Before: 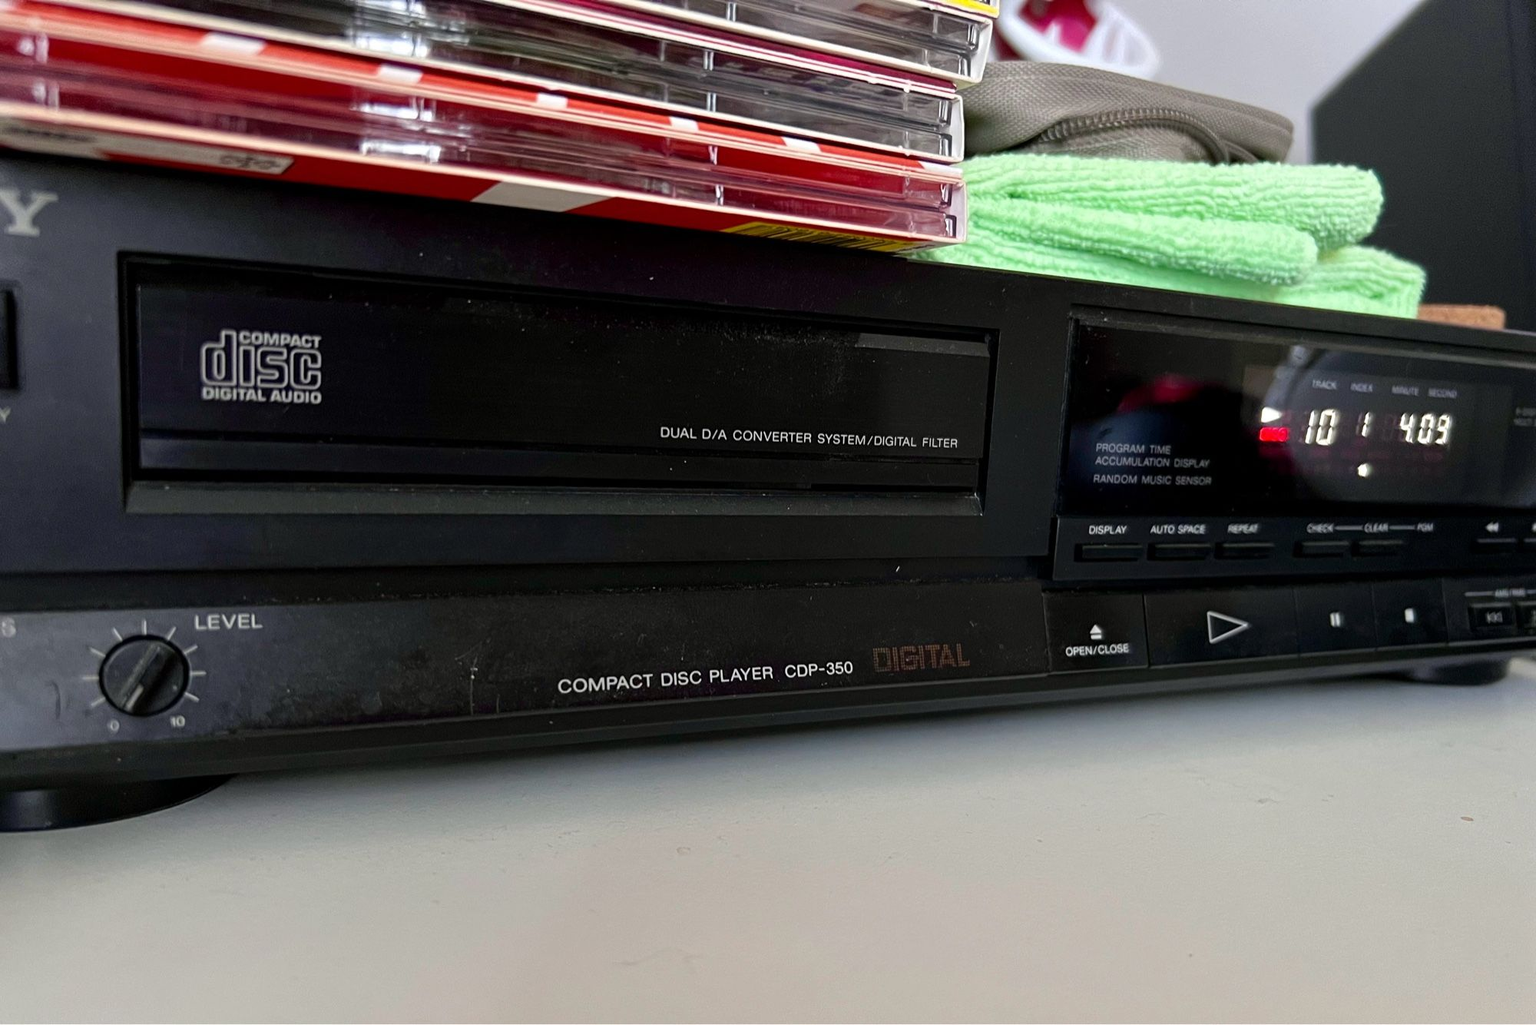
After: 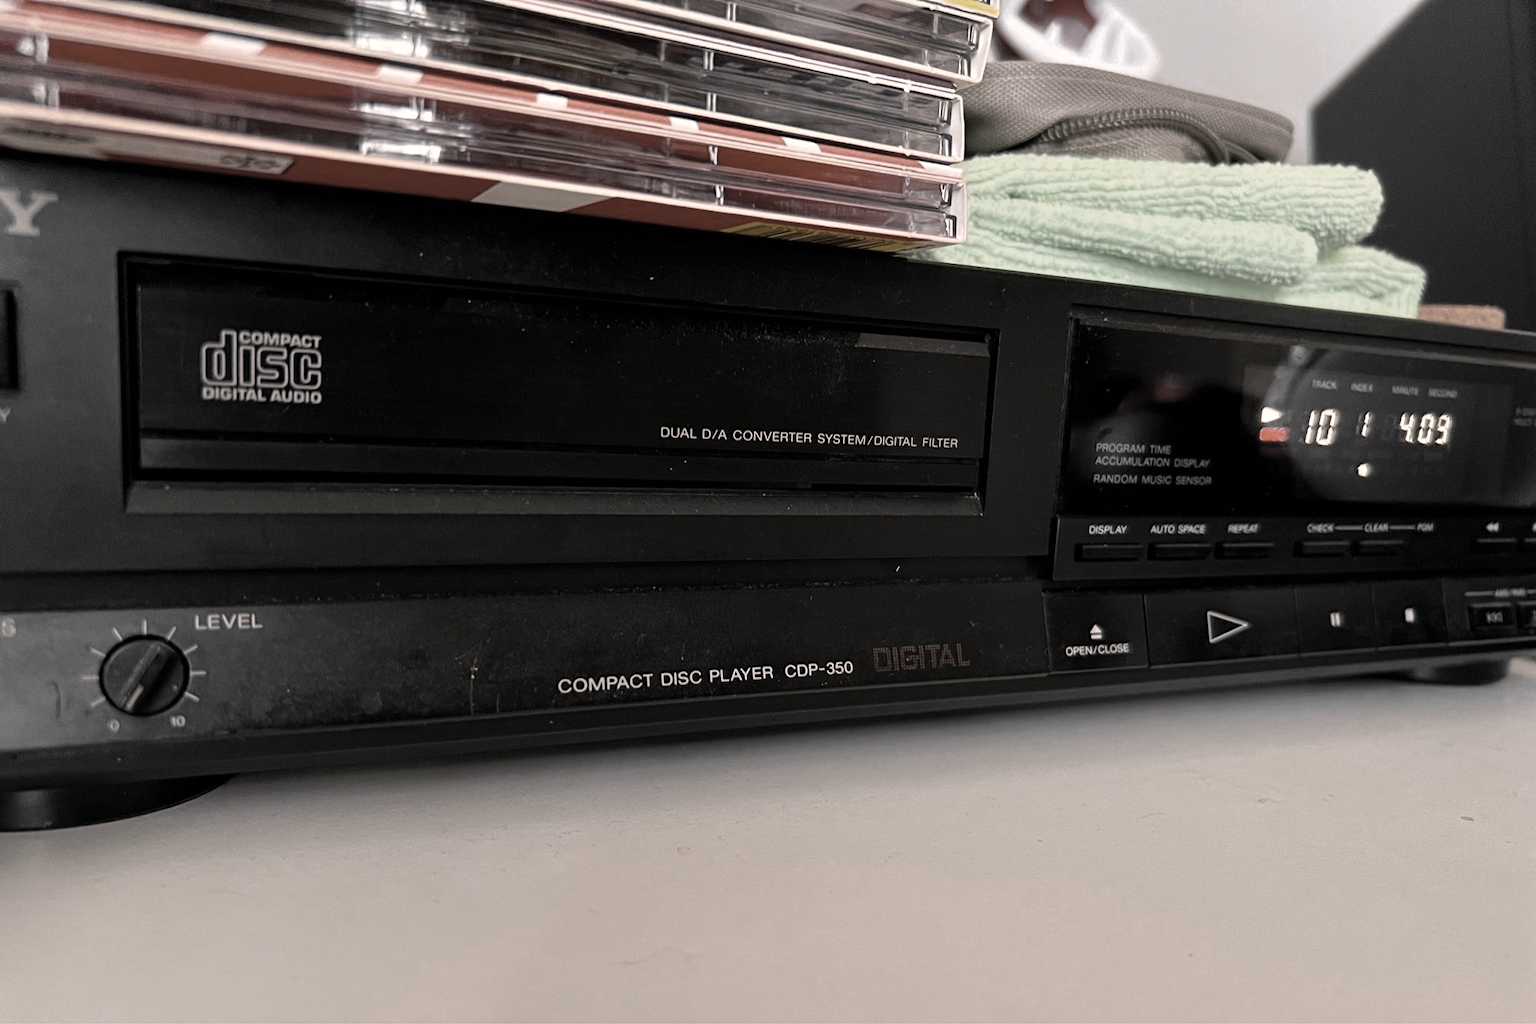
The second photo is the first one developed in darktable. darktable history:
color zones: curves: ch0 [(0, 0.613) (0.01, 0.613) (0.245, 0.448) (0.498, 0.529) (0.642, 0.665) (0.879, 0.777) (0.99, 0.613)]; ch1 [(0, 0.035) (0.121, 0.189) (0.259, 0.197) (0.415, 0.061) (0.589, 0.022) (0.732, 0.022) (0.857, 0.026) (0.991, 0.053)]
color correction: highlights a* 11.76, highlights b* 11.75
